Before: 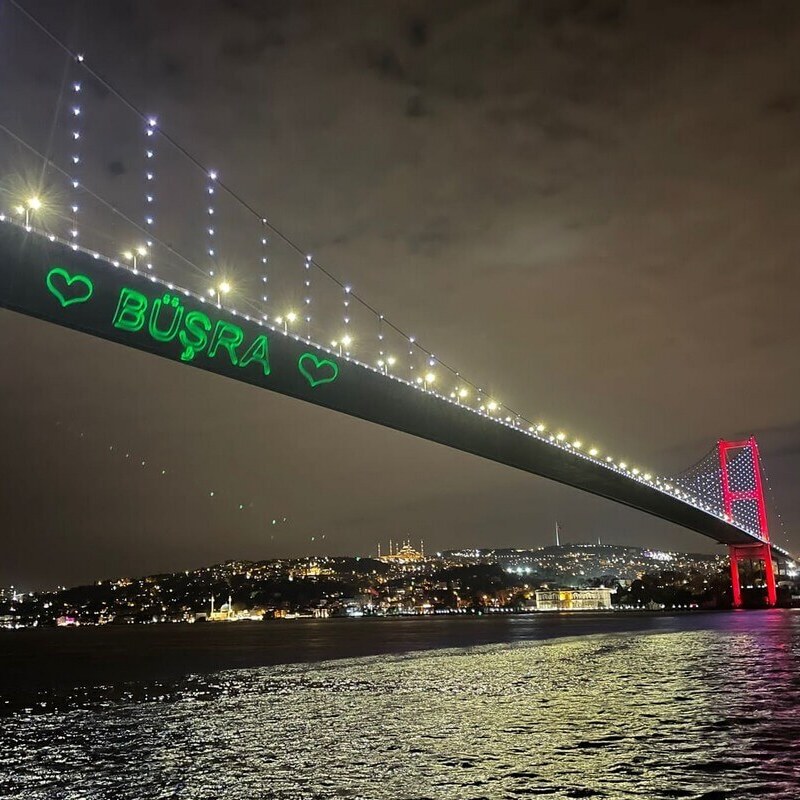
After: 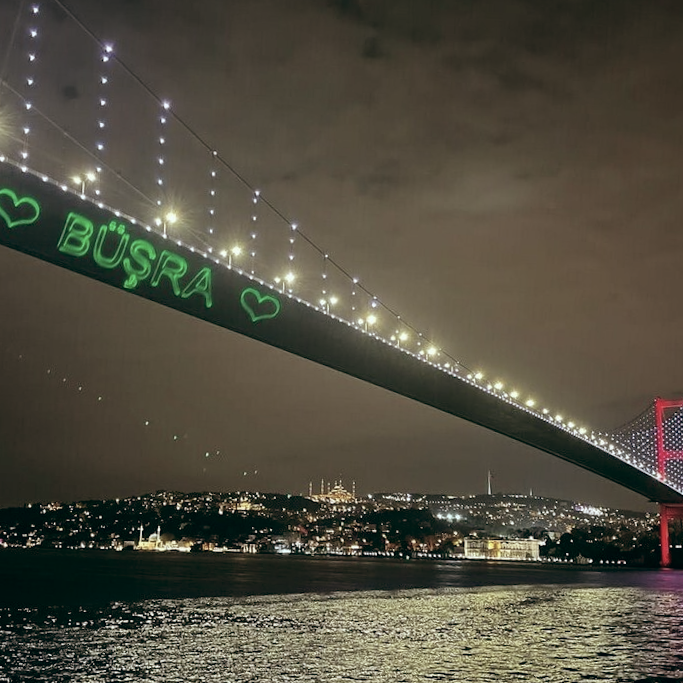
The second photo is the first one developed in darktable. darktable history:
color balance: lift [1, 0.994, 1.002, 1.006], gamma [0.957, 1.081, 1.016, 0.919], gain [0.97, 0.972, 1.01, 1.028], input saturation 91.06%, output saturation 79.8%
crop and rotate: angle -3.27°, left 5.211%, top 5.211%, right 4.607%, bottom 4.607%
white balance: red 1, blue 1
